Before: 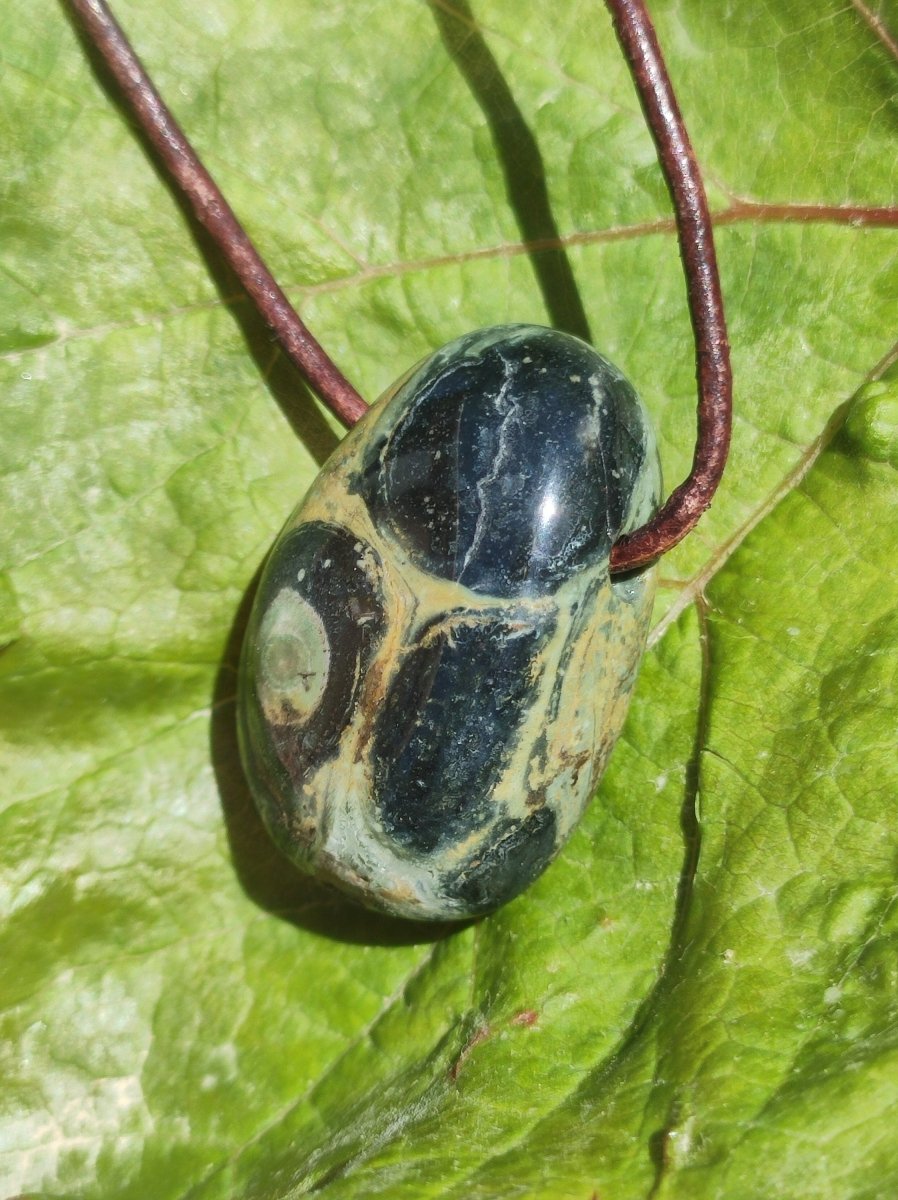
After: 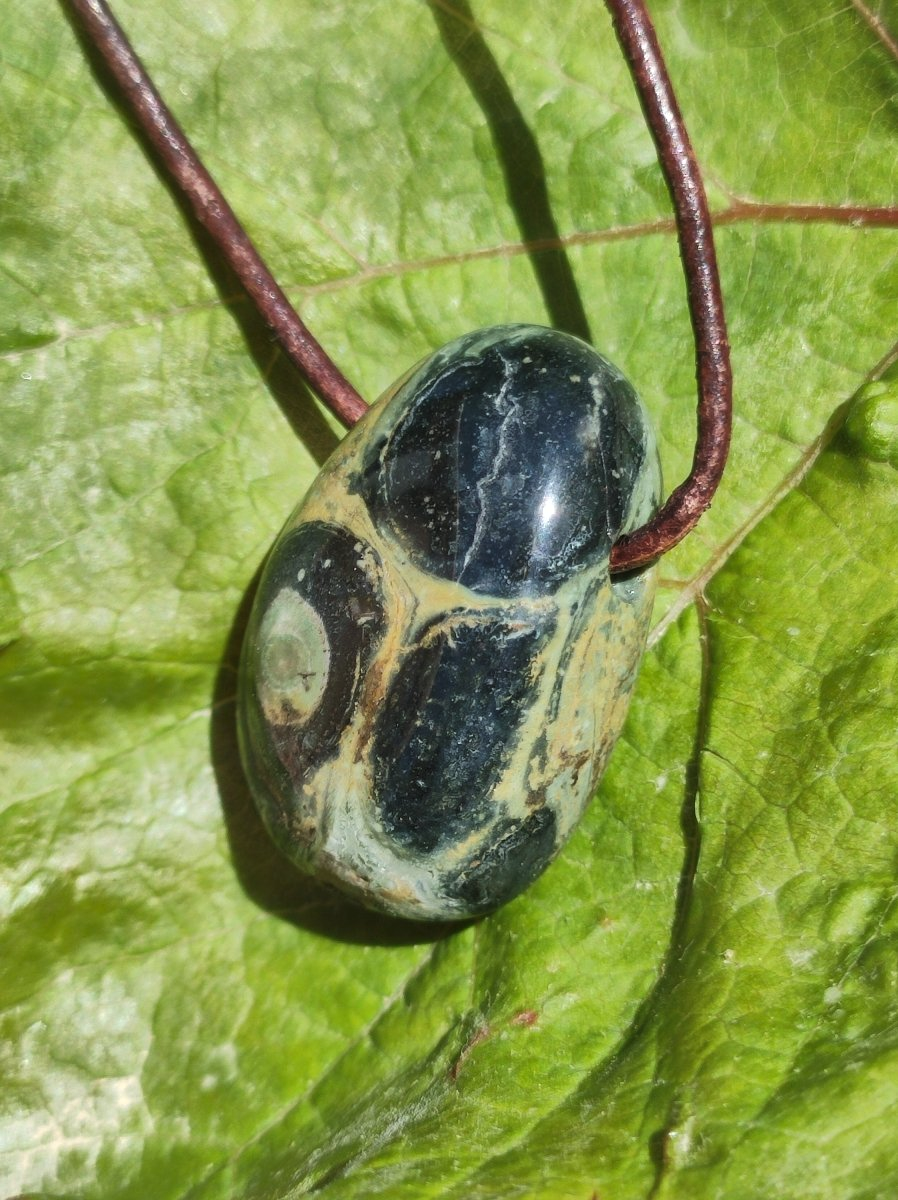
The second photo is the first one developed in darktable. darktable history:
shadows and highlights: highlights color adjustment 0%, low approximation 0.01, soften with gaussian
levels: levels [0.026, 0.507, 0.987]
